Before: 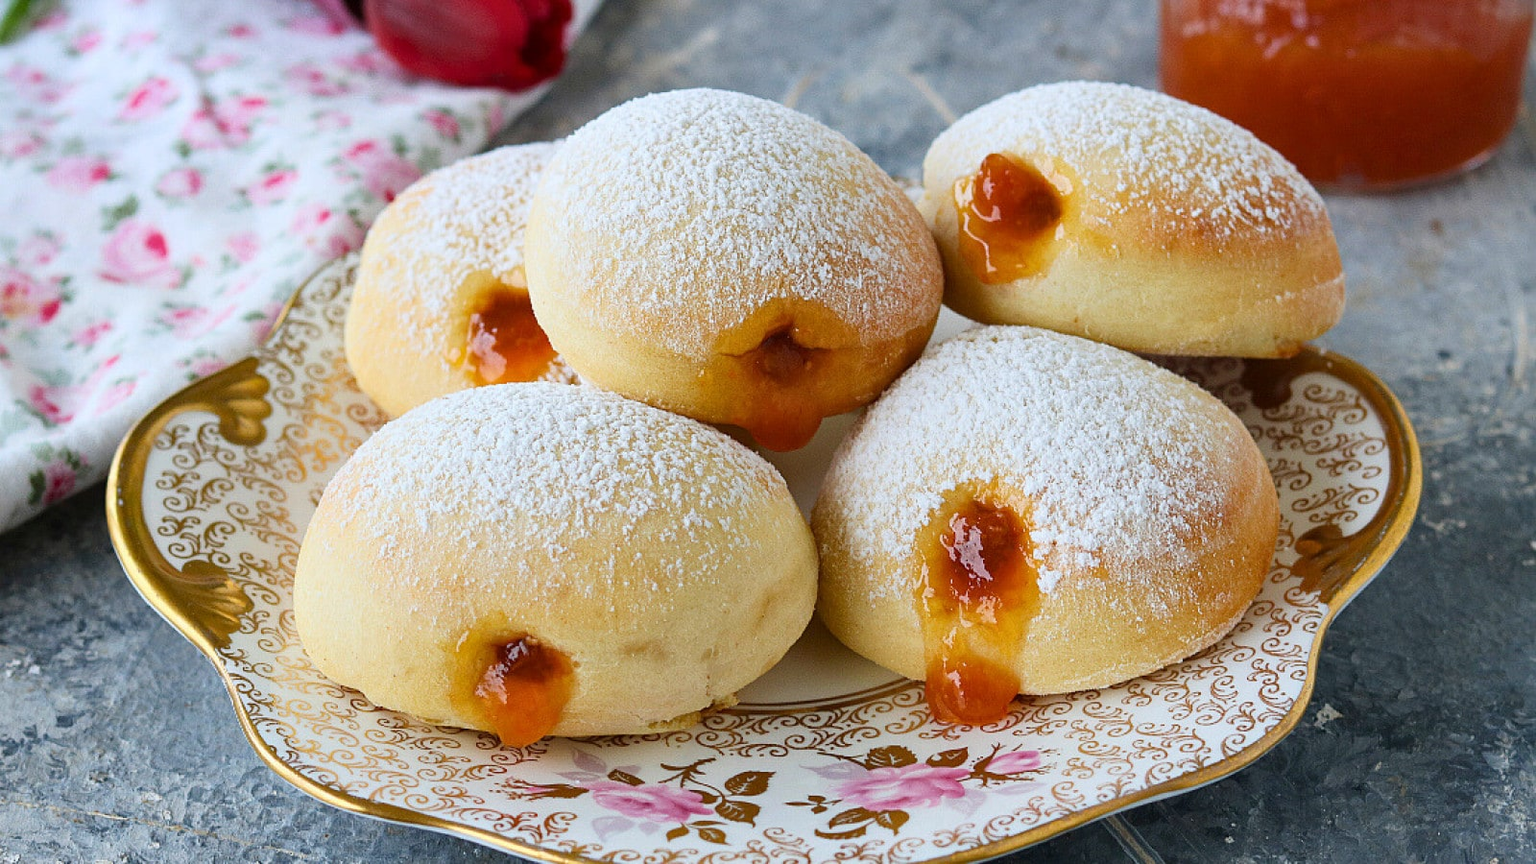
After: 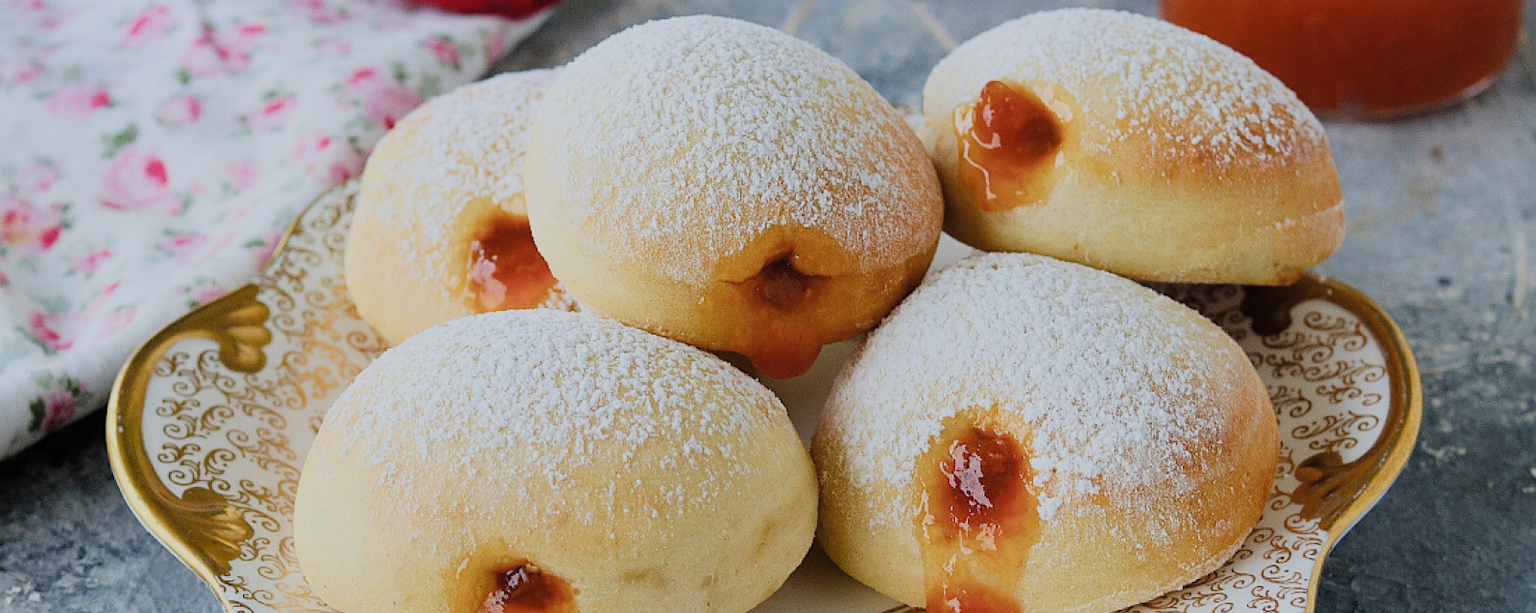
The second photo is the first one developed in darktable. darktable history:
filmic rgb: black relative exposure -7.65 EV, white relative exposure 4.56 EV, hardness 3.61, color science v4 (2020)
crop and rotate: top 8.463%, bottom 20.451%
